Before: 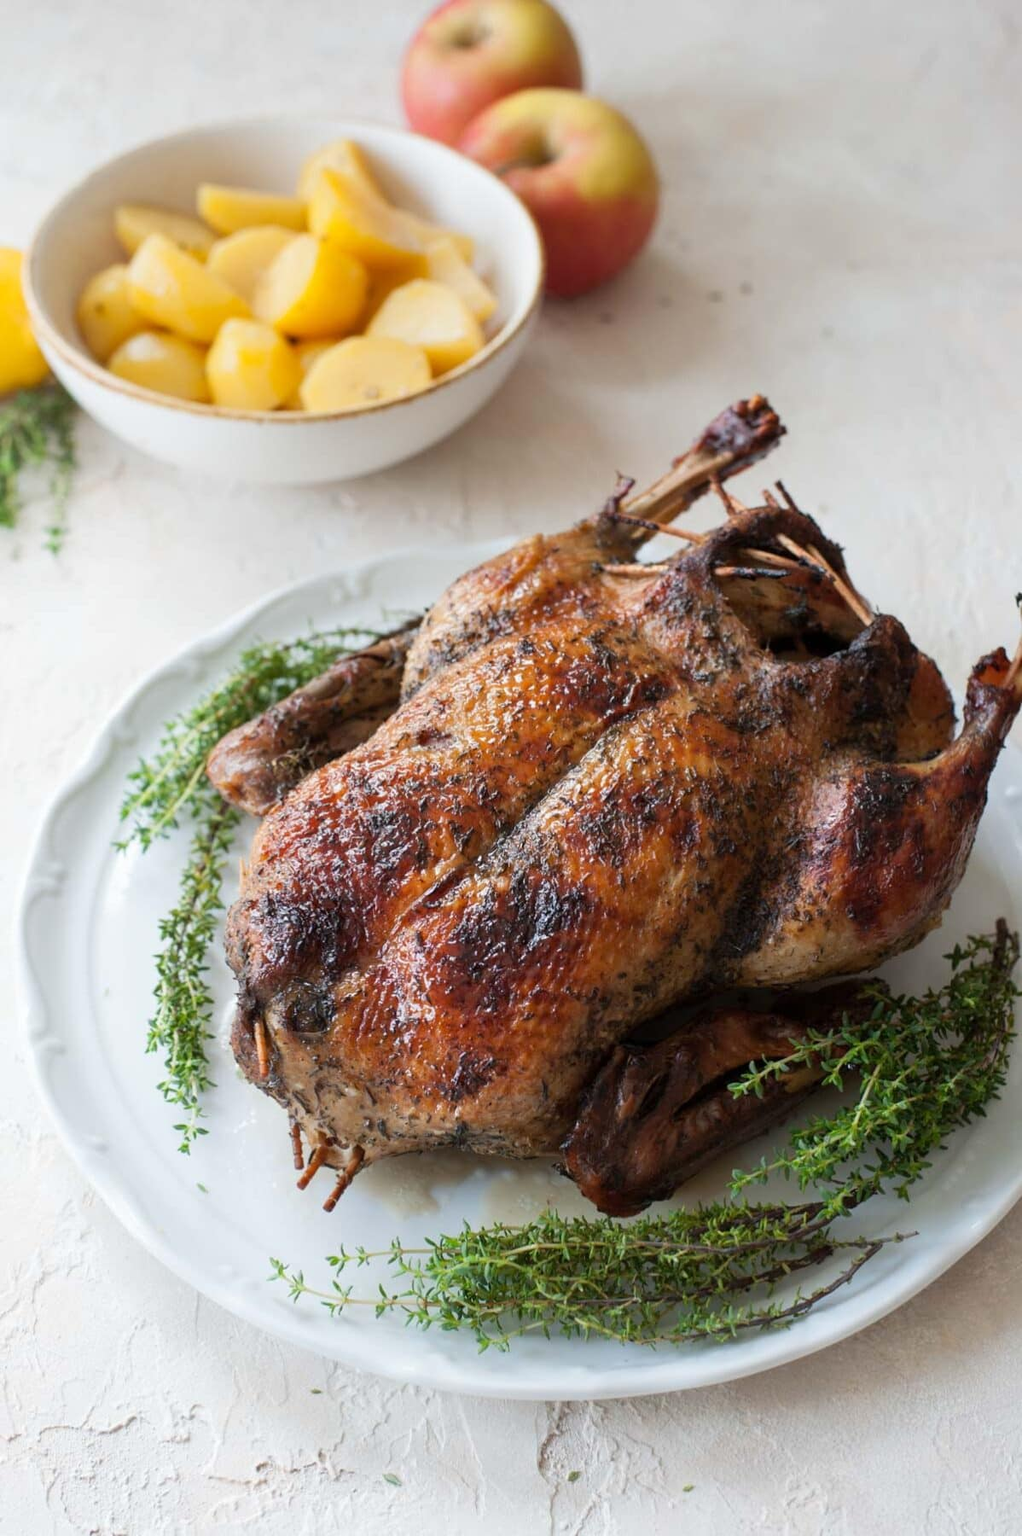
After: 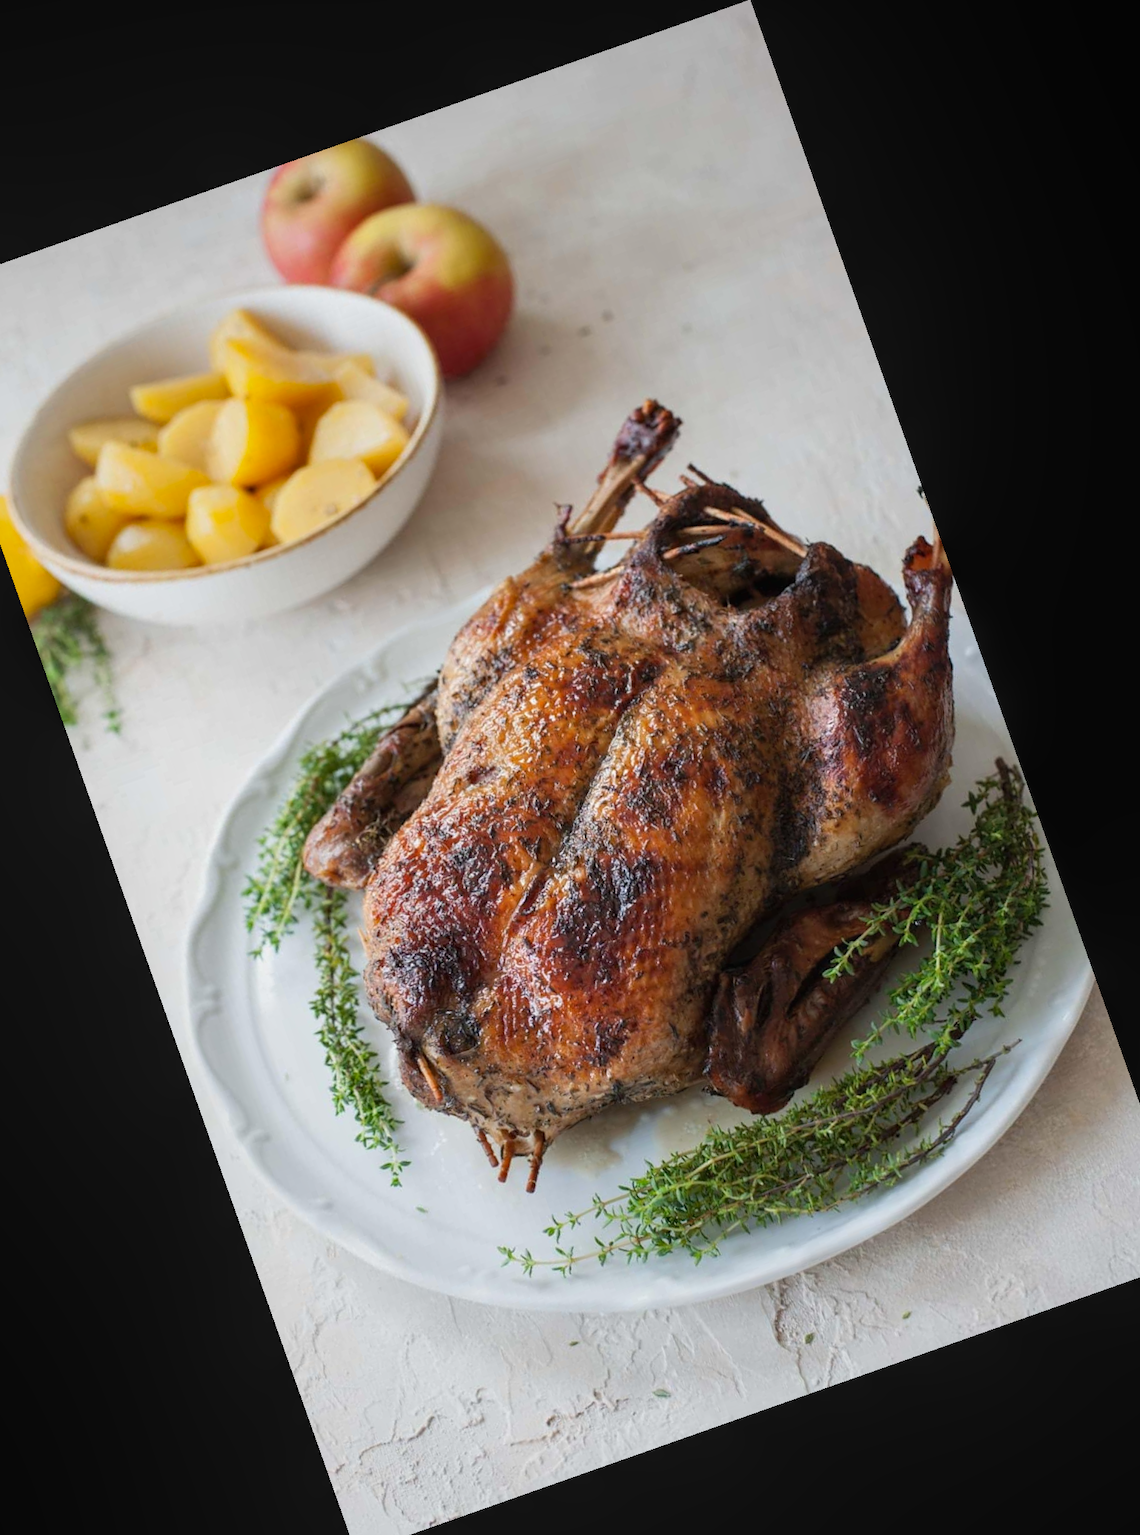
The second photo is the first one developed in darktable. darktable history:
white balance: red 1, blue 1
crop and rotate: angle 19.43°, left 6.812%, right 4.125%, bottom 1.087%
local contrast: detail 110%
